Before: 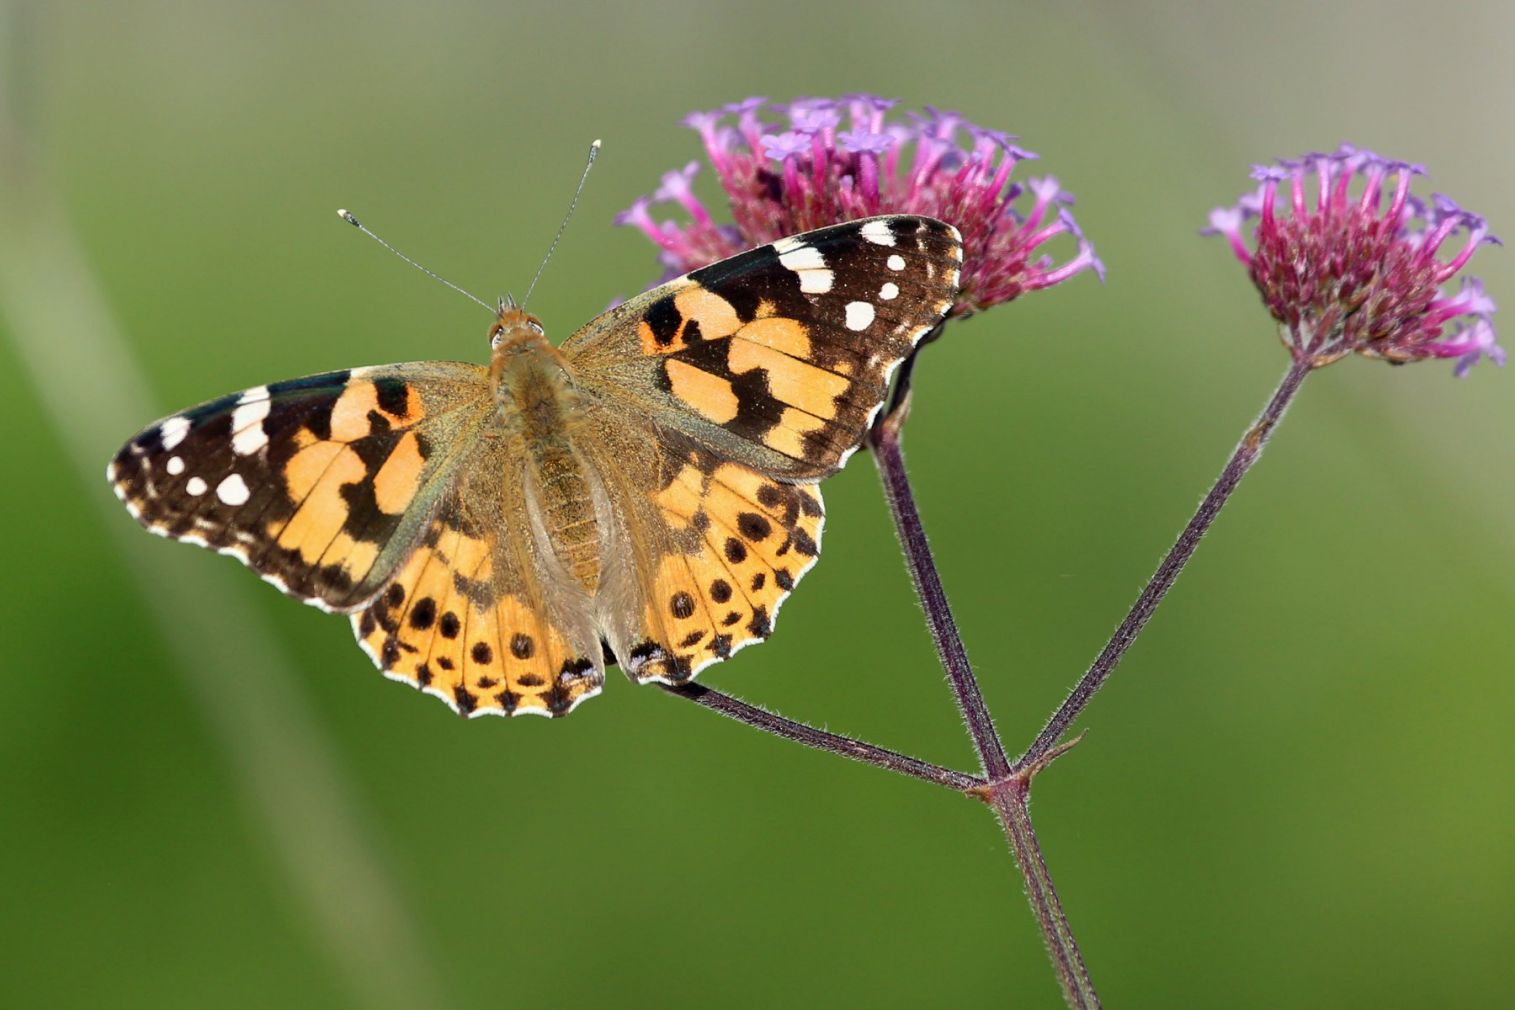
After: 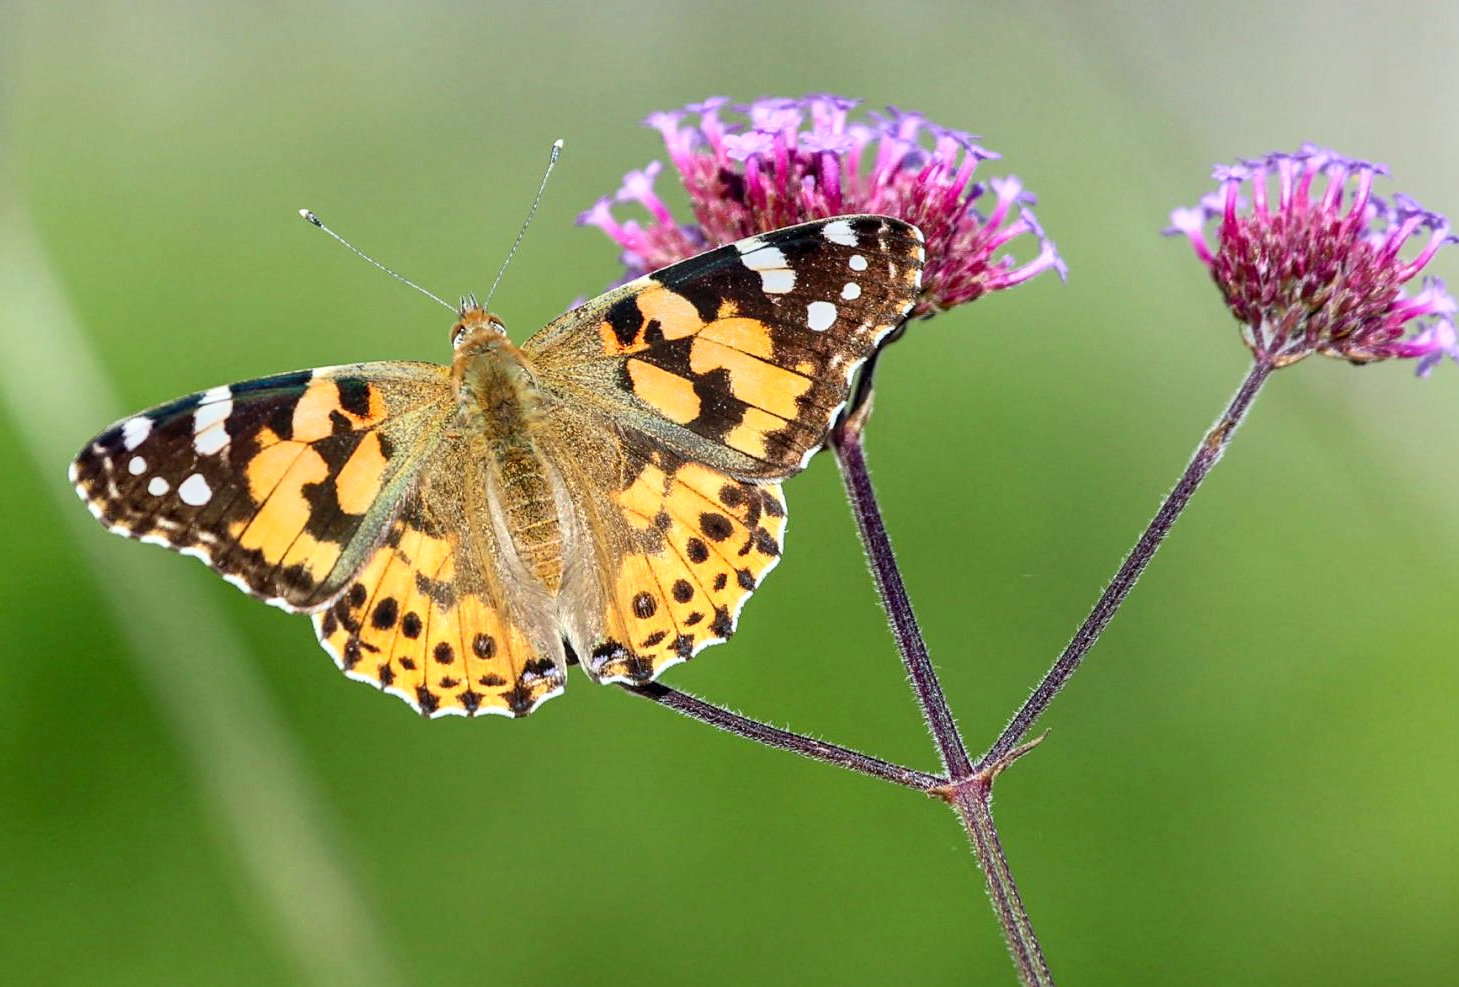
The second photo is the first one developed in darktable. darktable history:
crop and rotate: left 2.536%, right 1.107%, bottom 2.246%
sharpen: amount 0.2
contrast brightness saturation: contrast 0.2, brightness 0.16, saturation 0.22
local contrast: detail 130%
white balance: red 0.967, blue 1.049
